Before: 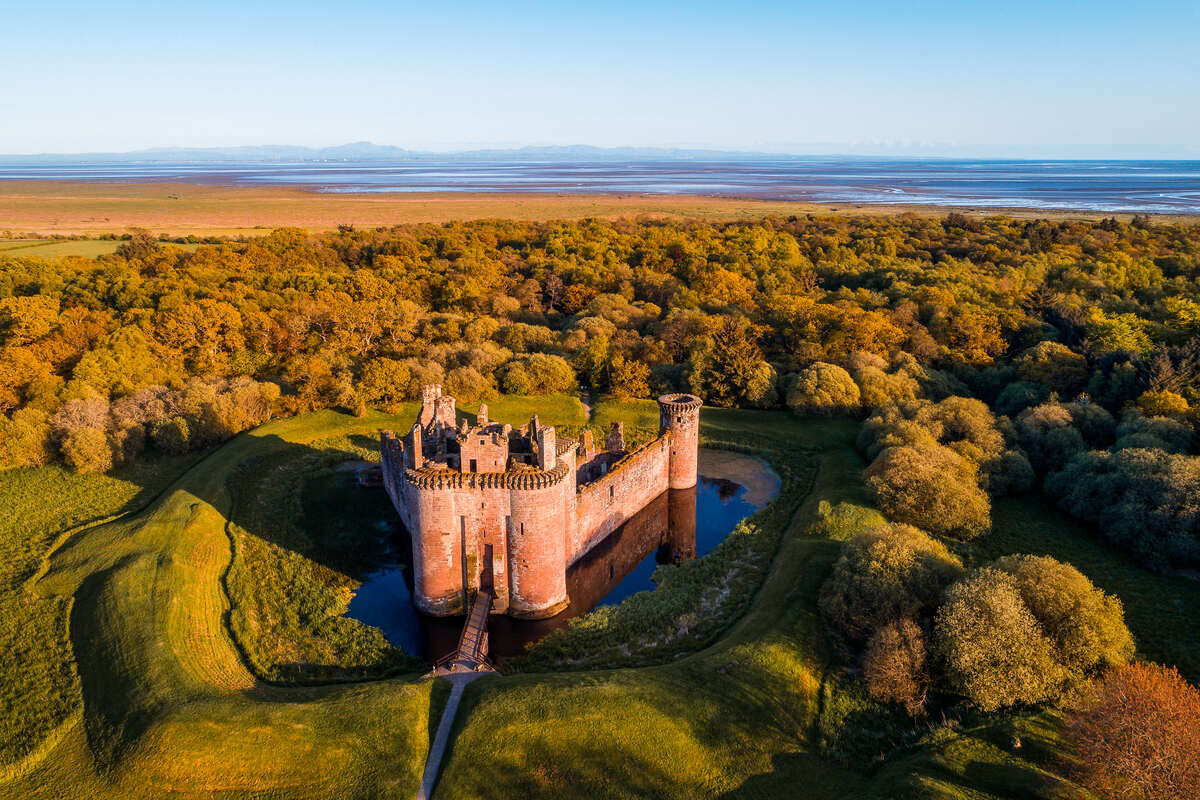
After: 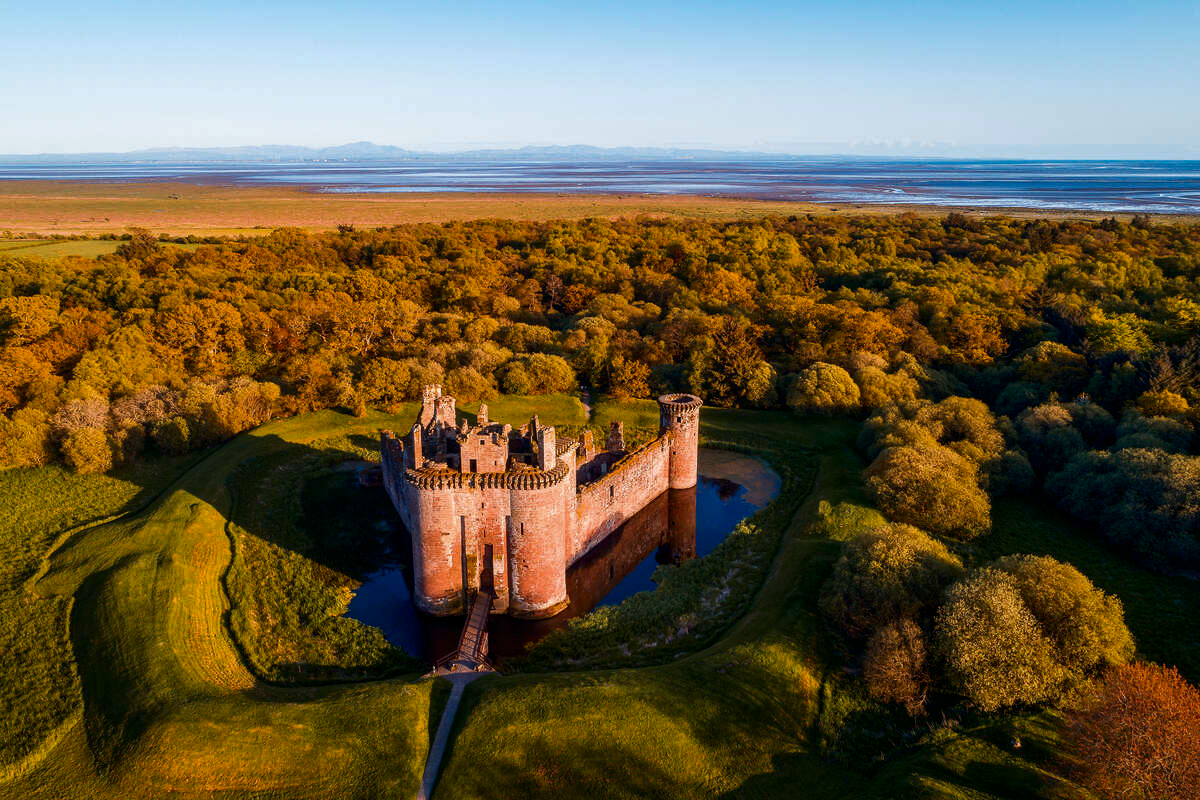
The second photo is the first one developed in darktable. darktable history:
contrast brightness saturation: contrast 0.07, brightness -0.13, saturation 0.06
